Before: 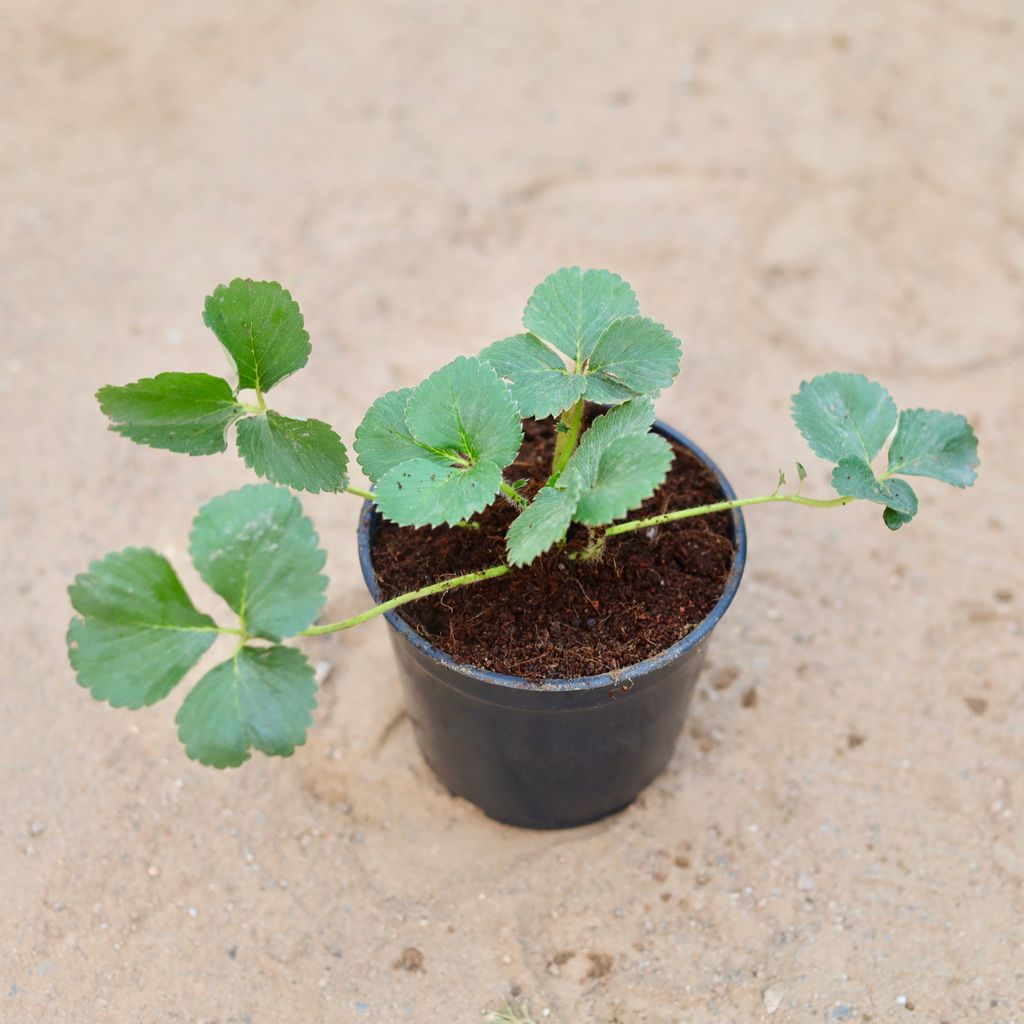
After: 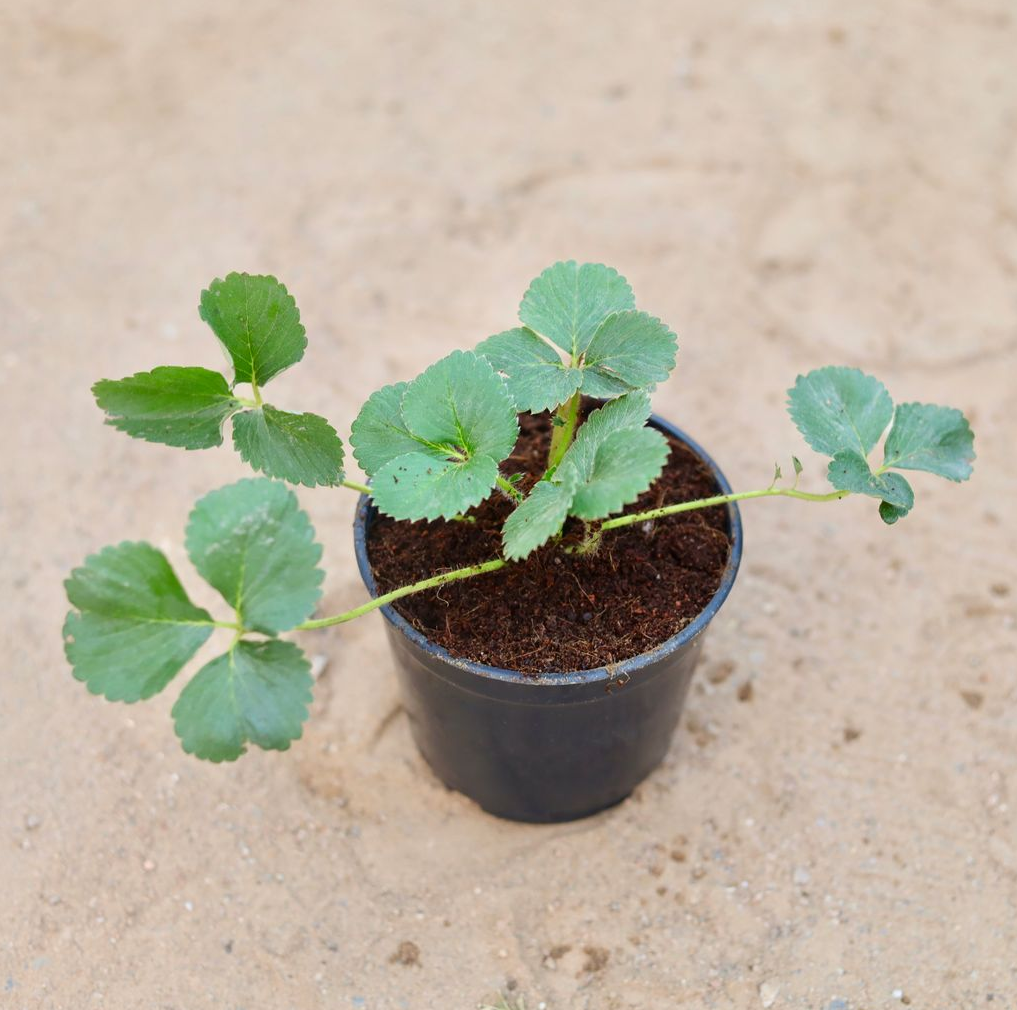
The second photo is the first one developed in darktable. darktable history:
crop: left 0.451%, top 0.609%, right 0.207%, bottom 0.694%
